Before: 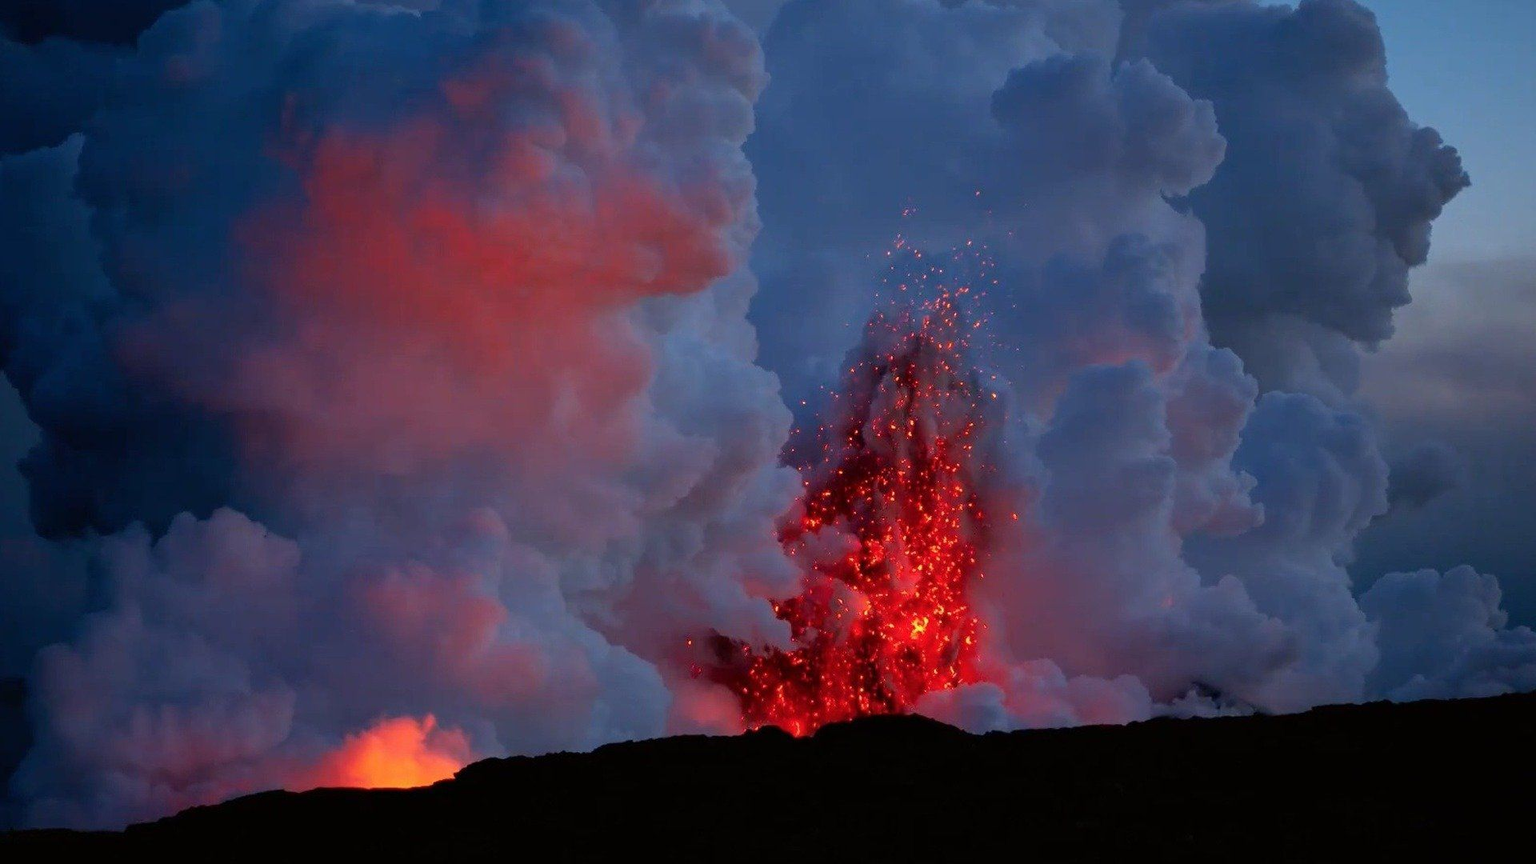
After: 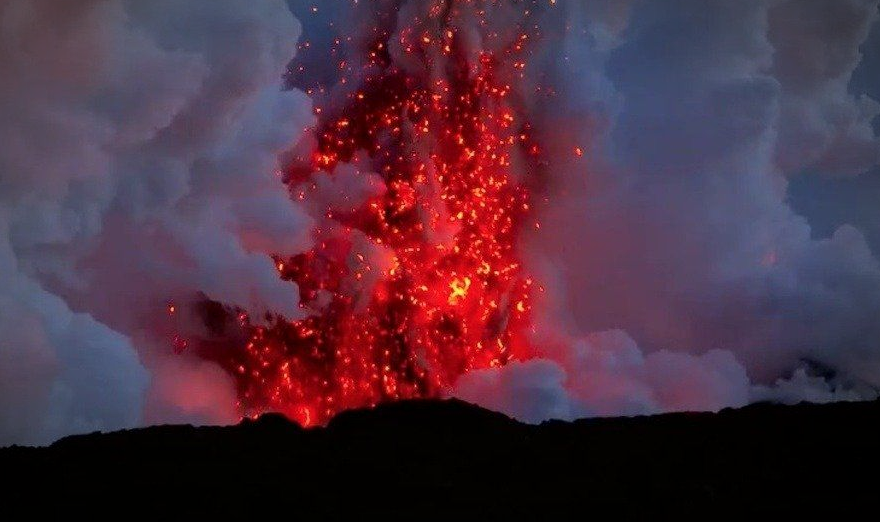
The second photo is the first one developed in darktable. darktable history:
crop: left 35.976%, top 45.819%, right 18.162%, bottom 5.807%
local contrast: detail 110%
vignetting: automatic ratio true
